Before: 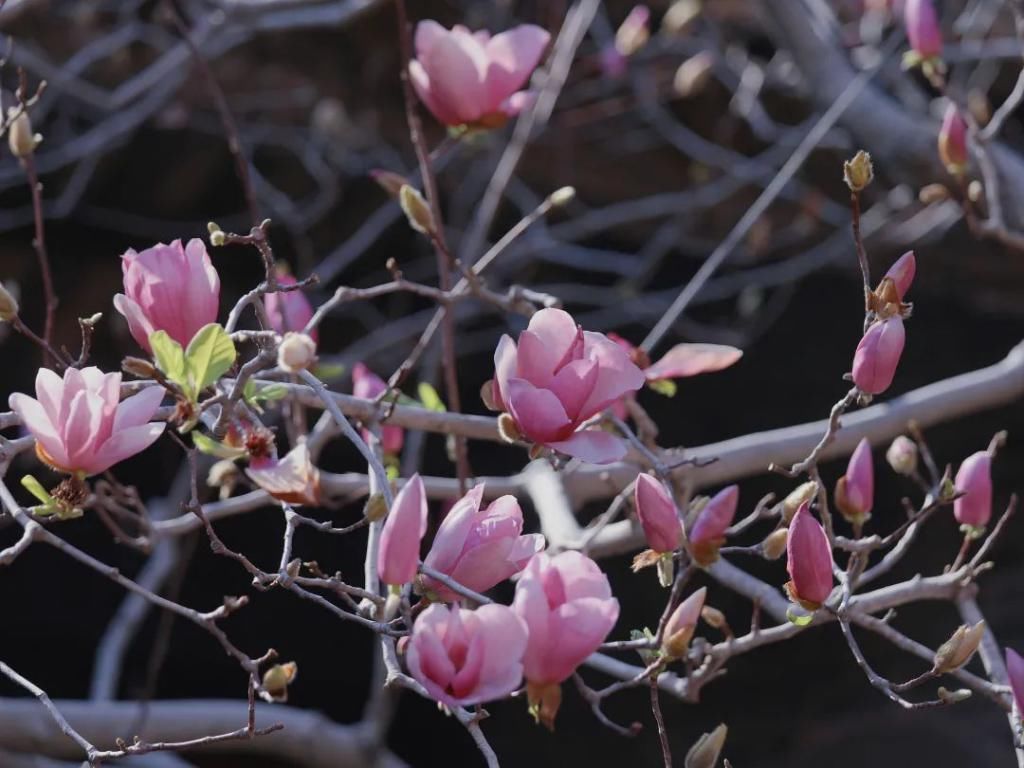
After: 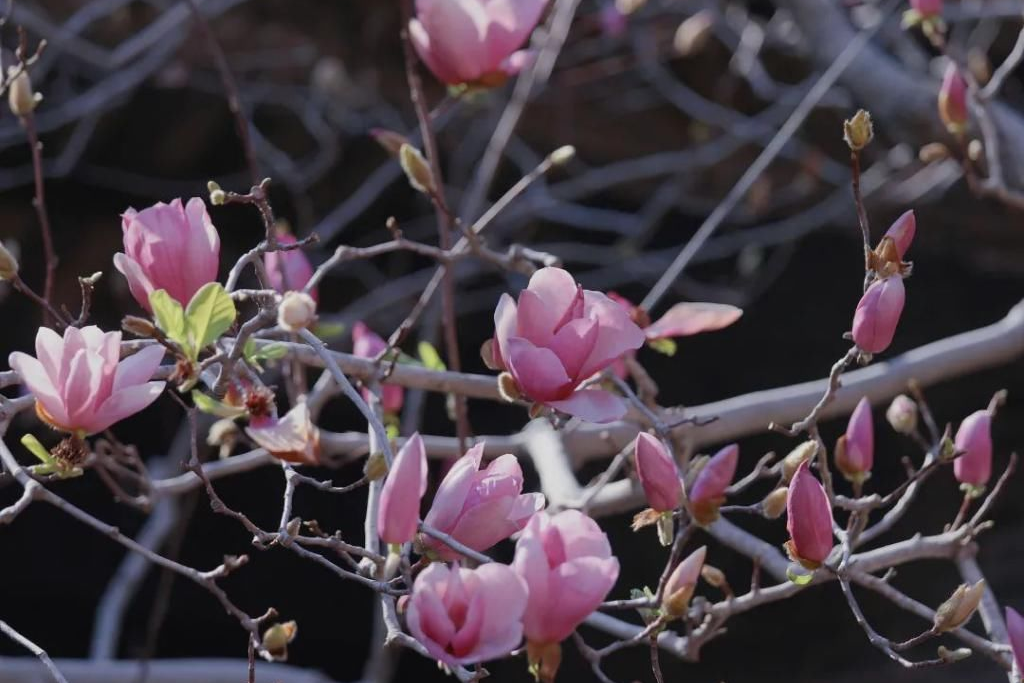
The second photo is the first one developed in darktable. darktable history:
exposure: exposure -0.07 EV, compensate exposure bias true, compensate highlight preservation false
crop and rotate: top 5.439%, bottom 5.575%
